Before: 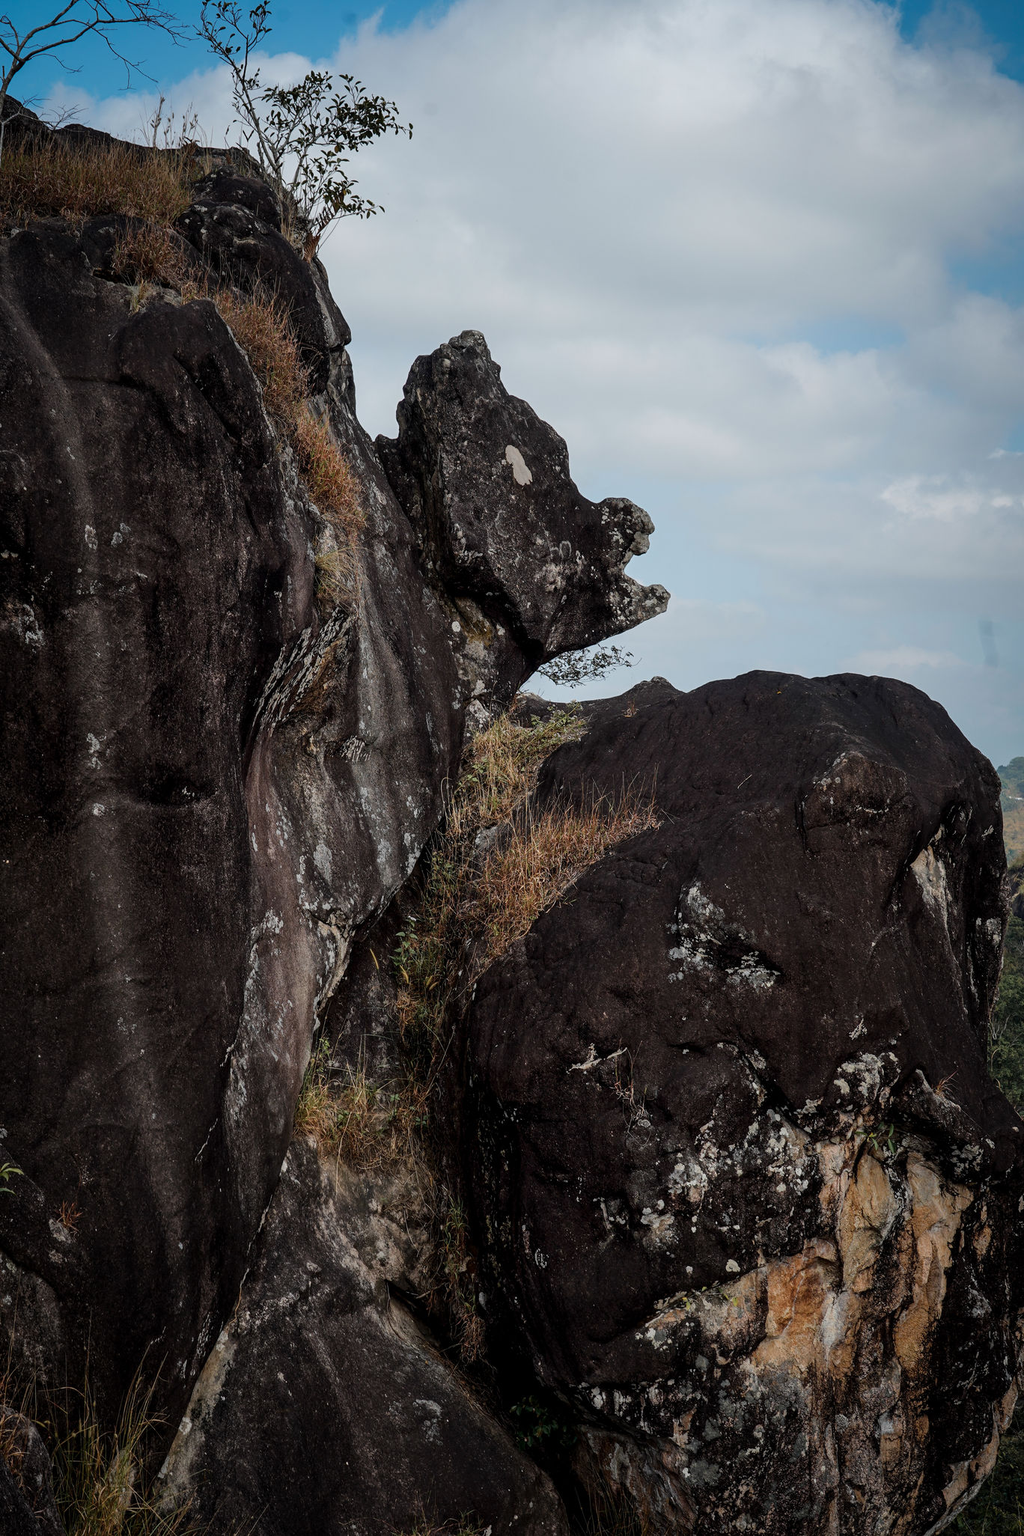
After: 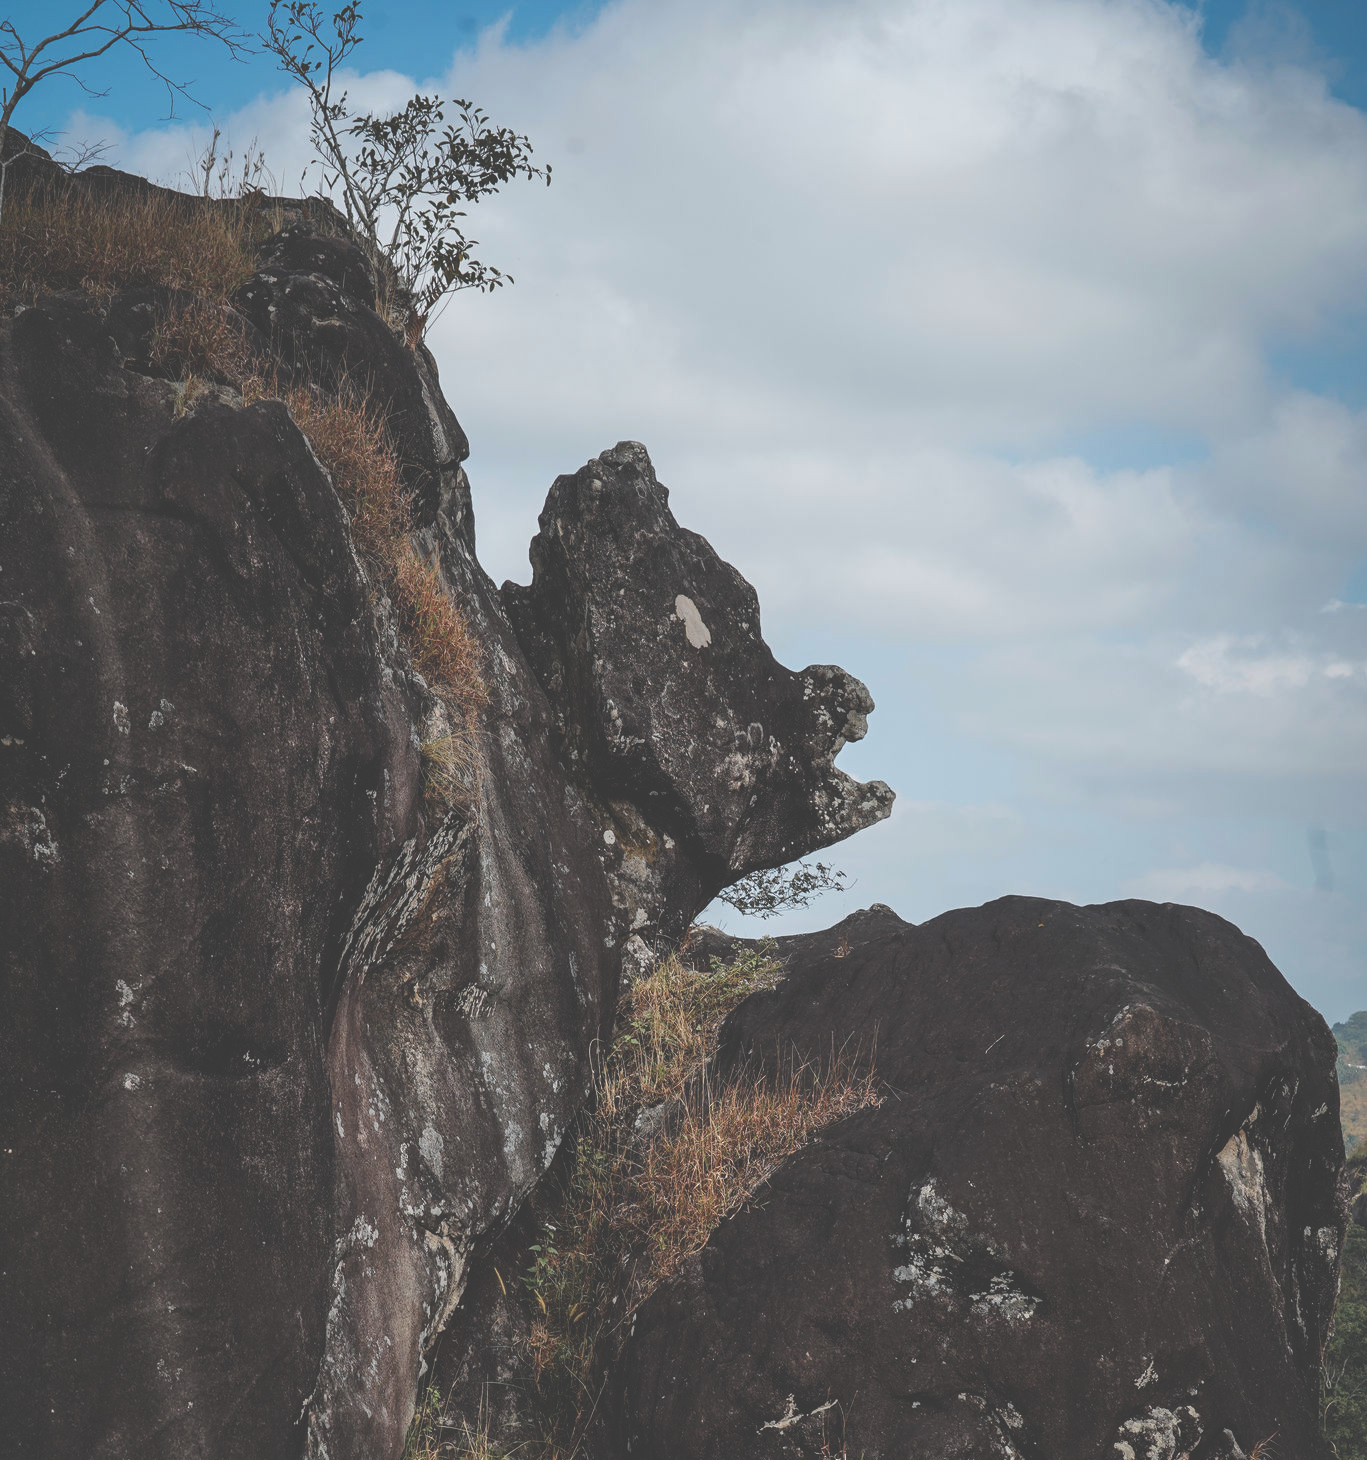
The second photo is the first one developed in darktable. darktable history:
exposure: black level correction -0.041, exposure 0.06 EV, compensate highlight preservation false
crop: bottom 28.812%
